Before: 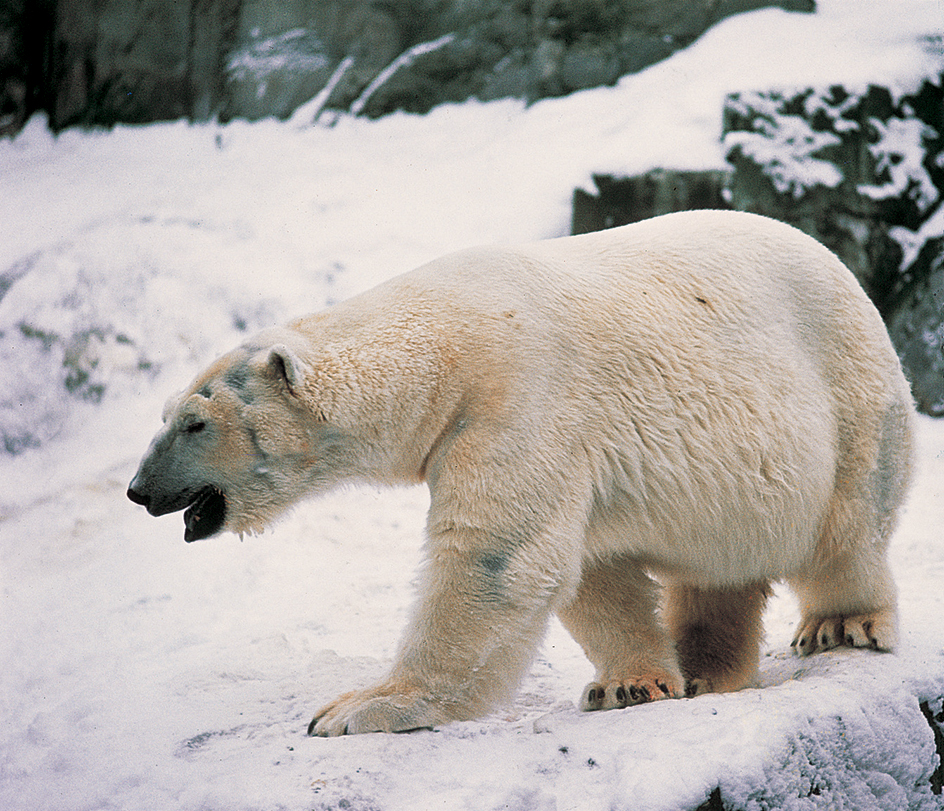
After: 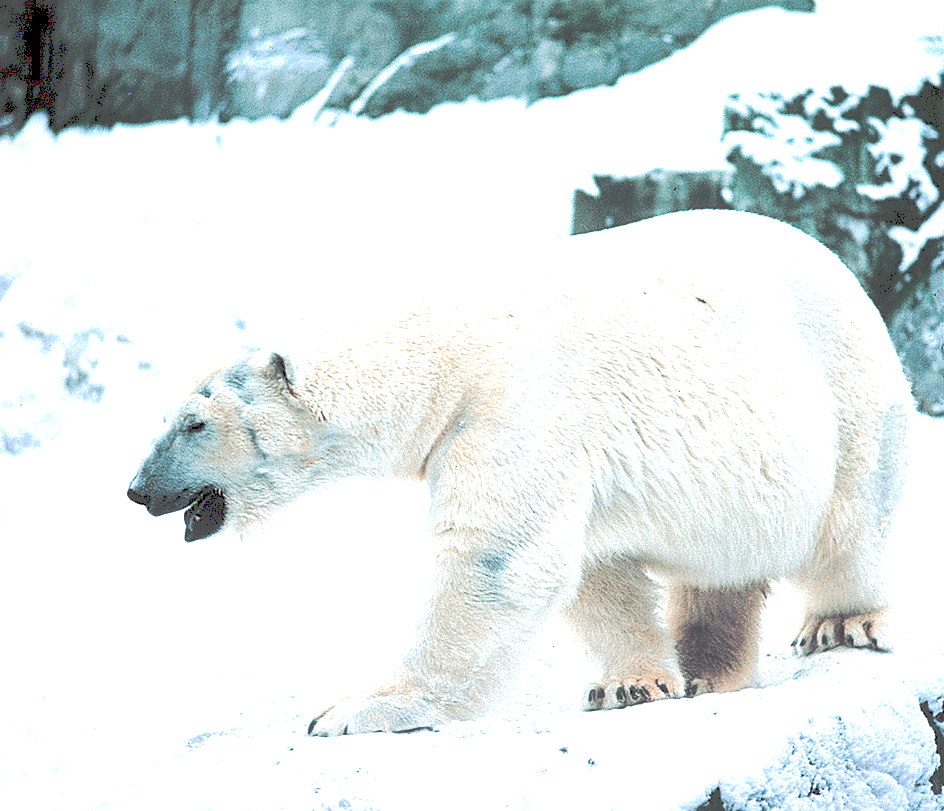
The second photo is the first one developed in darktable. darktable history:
exposure: exposure 1.499 EV, compensate exposure bias true, compensate highlight preservation false
tone curve: curves: ch0 [(0, 0) (0.003, 0.301) (0.011, 0.302) (0.025, 0.307) (0.044, 0.313) (0.069, 0.316) (0.1, 0.322) (0.136, 0.325) (0.177, 0.341) (0.224, 0.358) (0.277, 0.386) (0.335, 0.429) (0.399, 0.486) (0.468, 0.556) (0.543, 0.644) (0.623, 0.728) (0.709, 0.796) (0.801, 0.854) (0.898, 0.908) (1, 1)], preserve colors none
color calibration: x 0.383, y 0.372, temperature 3905.93 K
sharpen: amount 0.209
